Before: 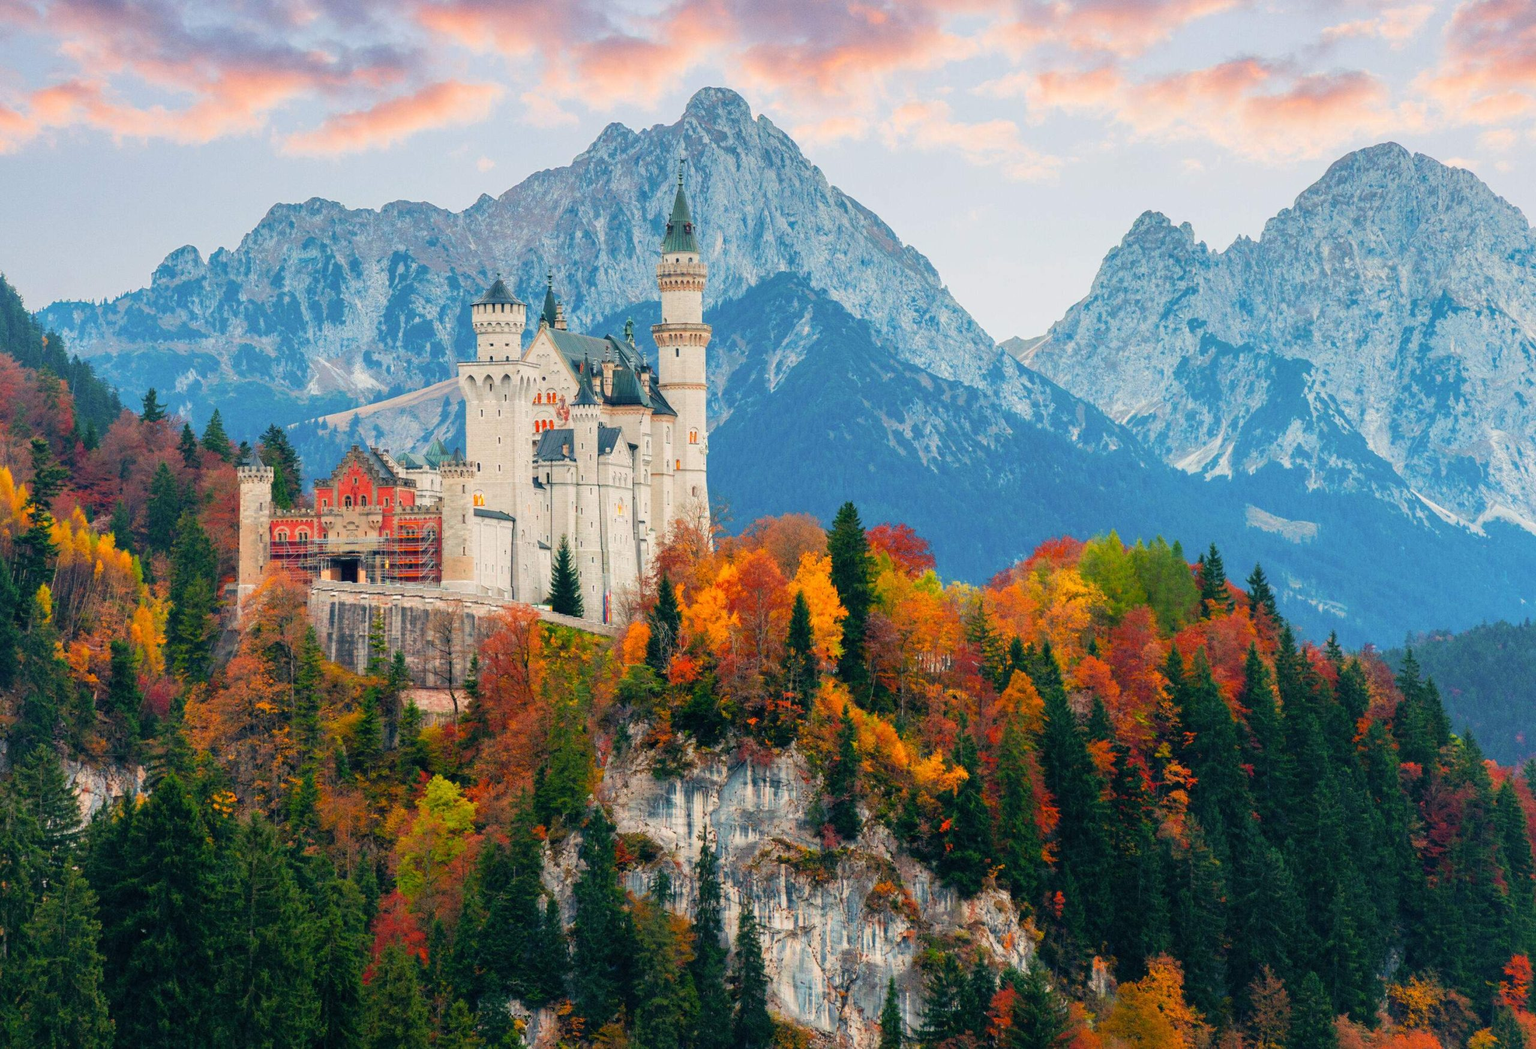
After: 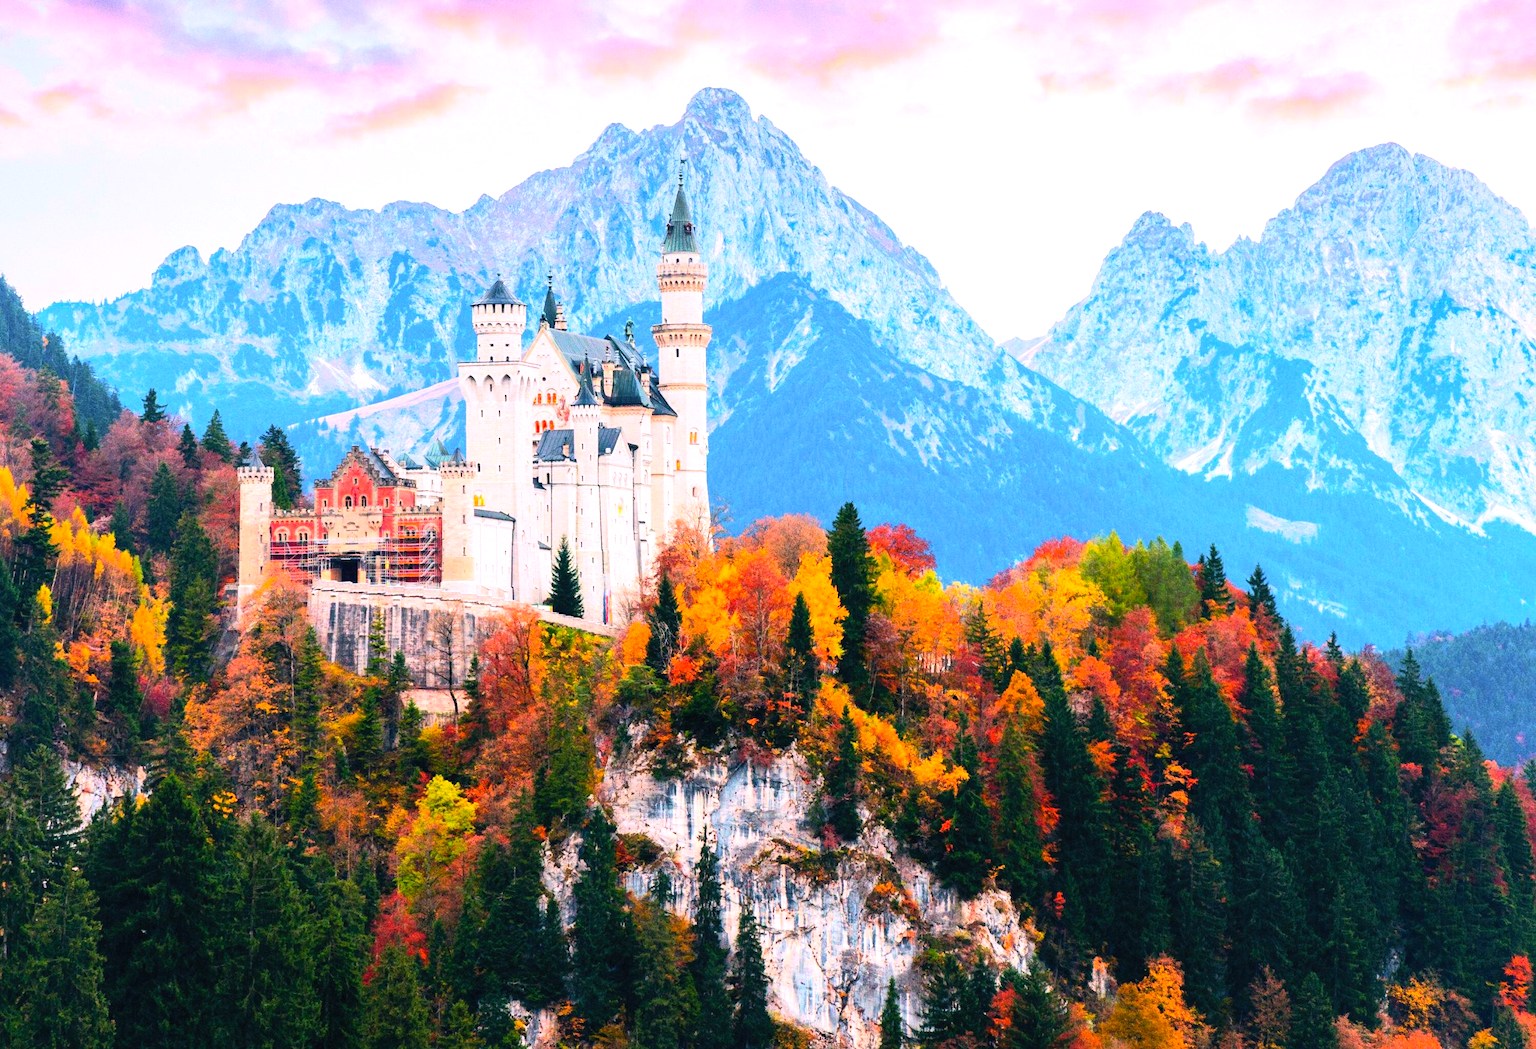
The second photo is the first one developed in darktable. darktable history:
tone equalizer: -8 EV -0.75 EV, -7 EV -0.7 EV, -6 EV -0.6 EV, -5 EV -0.4 EV, -3 EV 0.4 EV, -2 EV 0.6 EV, -1 EV 0.7 EV, +0 EV 0.75 EV, edges refinement/feathering 500, mask exposure compensation -1.57 EV, preserve details no
contrast brightness saturation: contrast 0.2, brightness 0.16, saturation 0.22
white balance: red 1.066, blue 1.119
